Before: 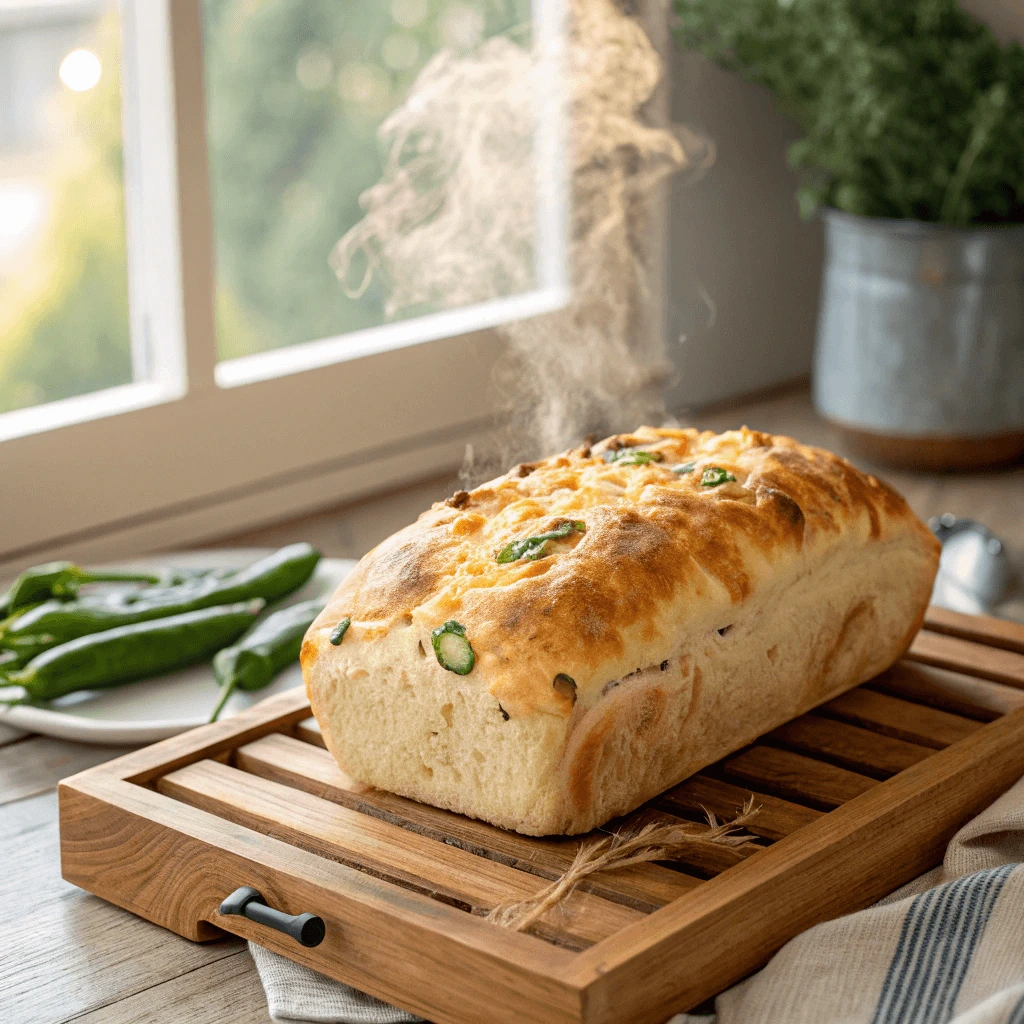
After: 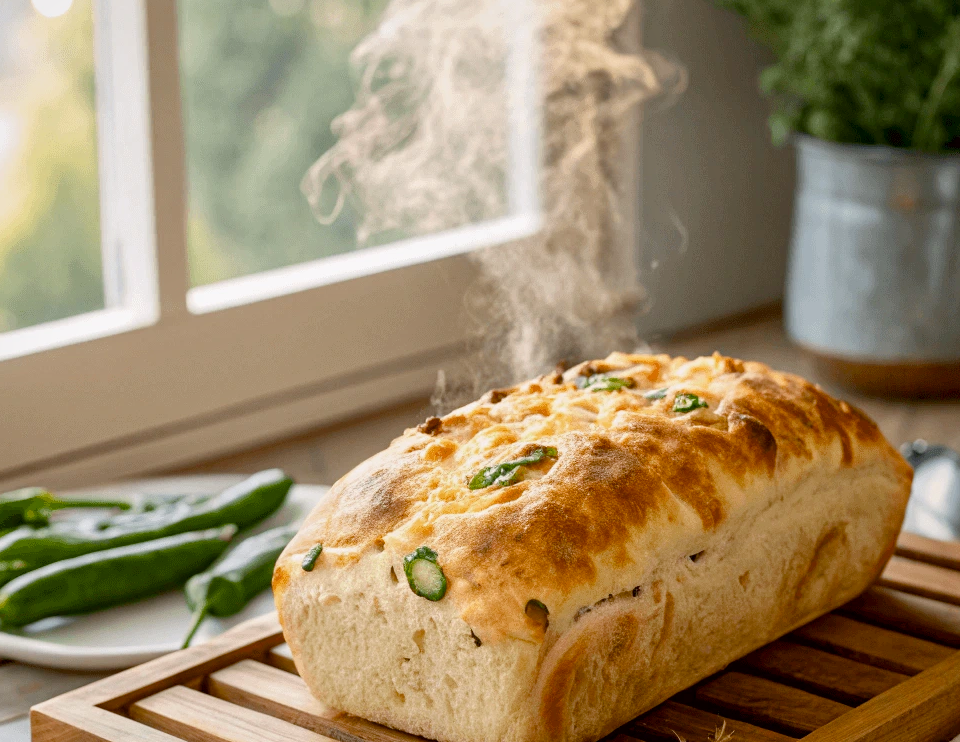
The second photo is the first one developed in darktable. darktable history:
local contrast: mode bilateral grid, contrast 20, coarseness 50, detail 141%, midtone range 0.2
crop: left 2.737%, top 7.287%, right 3.421%, bottom 20.179%
color balance rgb: shadows lift › chroma 1%, shadows lift › hue 113°, highlights gain › chroma 0.2%, highlights gain › hue 333°, perceptual saturation grading › global saturation 20%, perceptual saturation grading › highlights -25%, perceptual saturation grading › shadows 25%, contrast -10%
